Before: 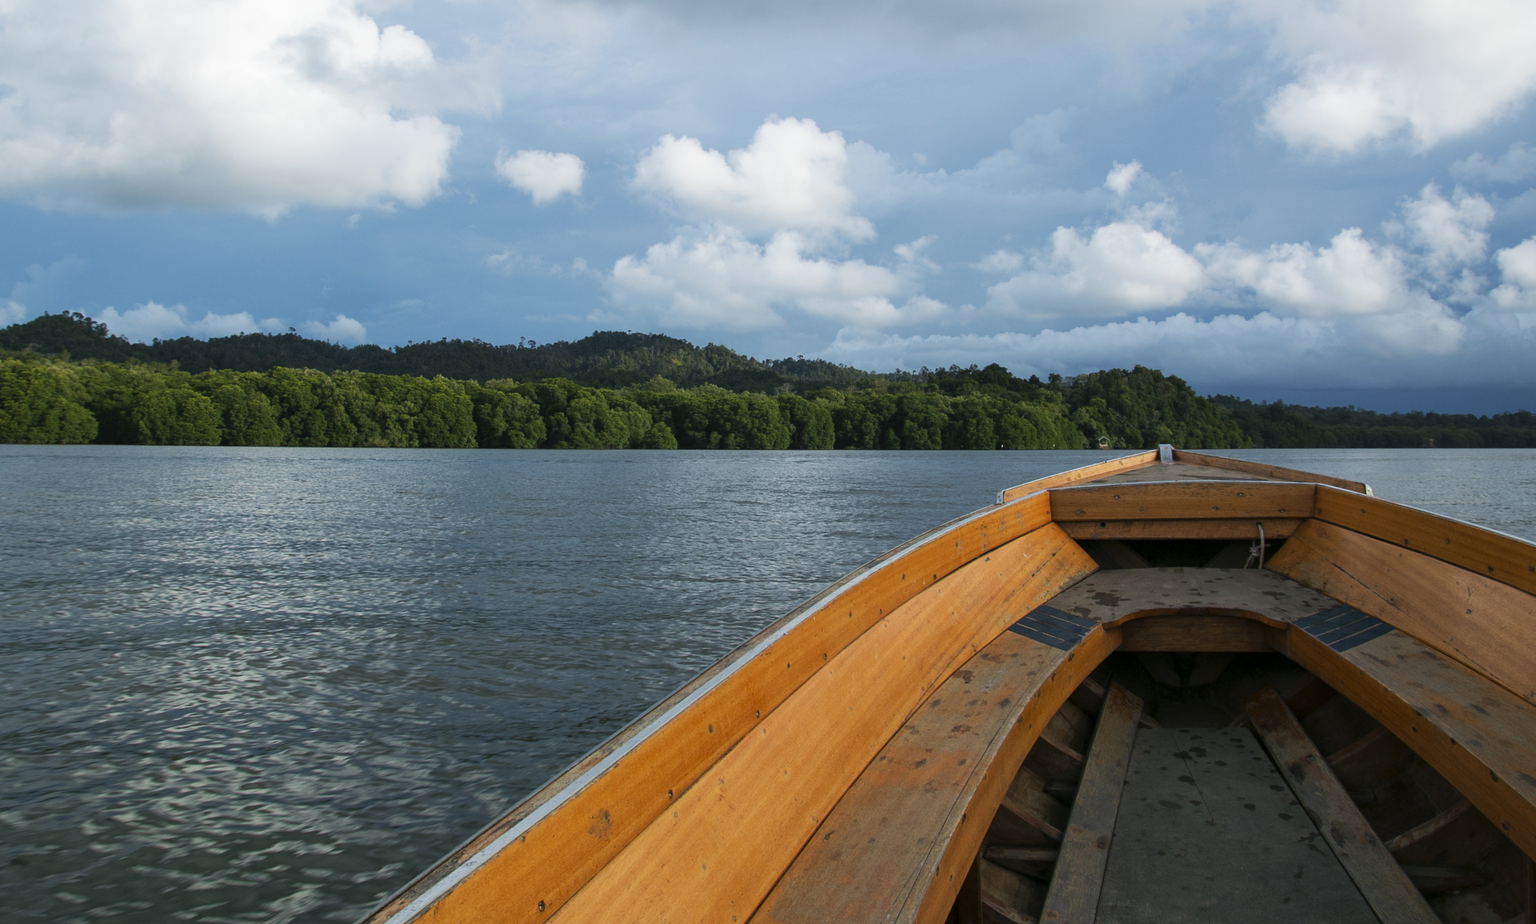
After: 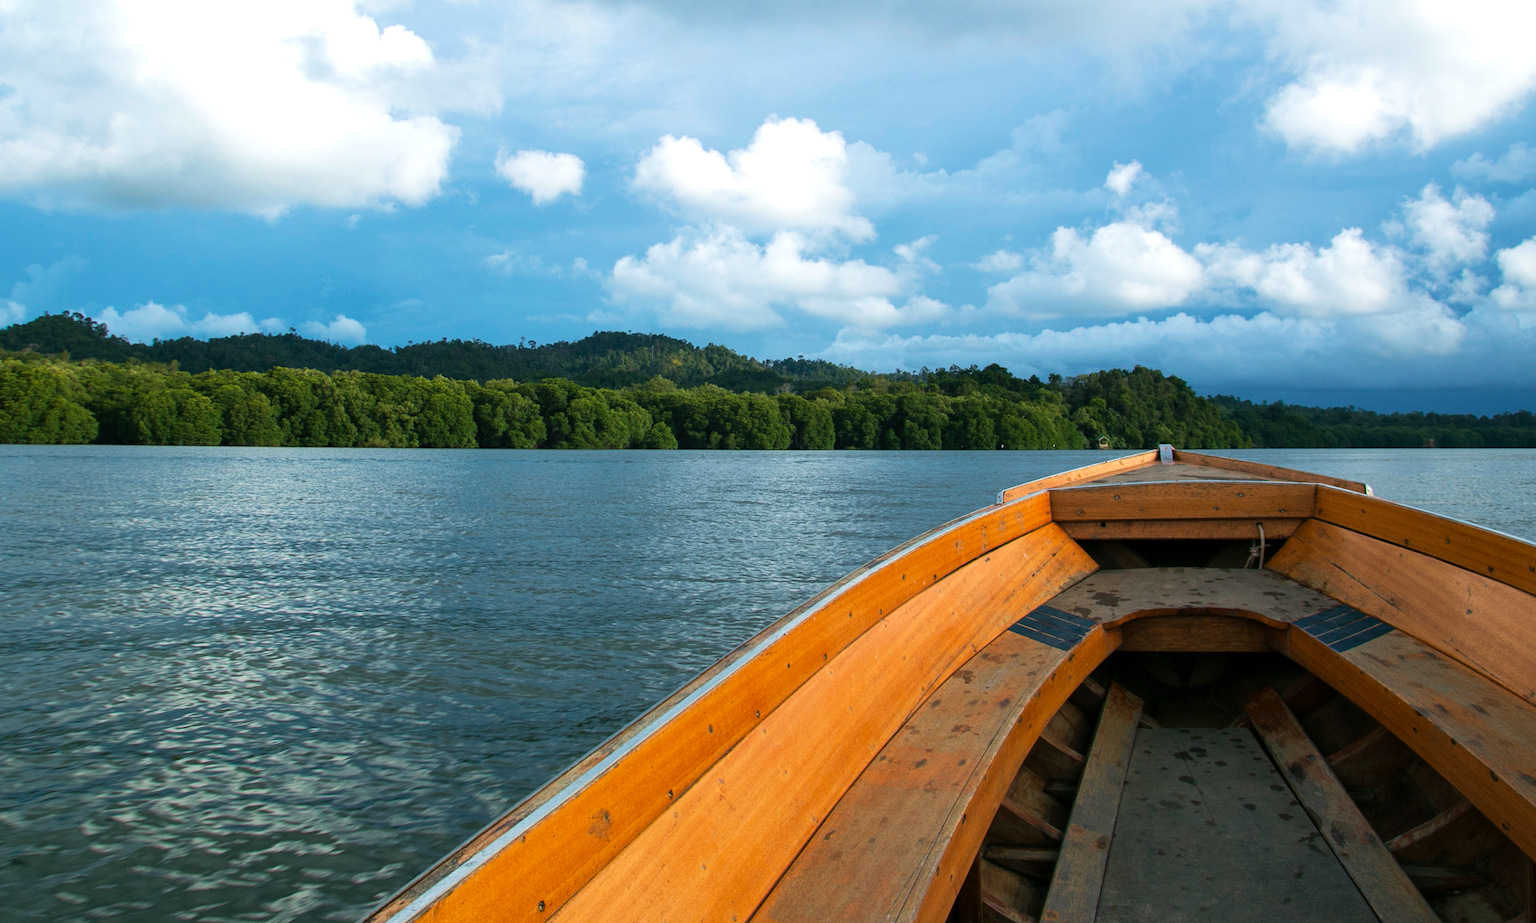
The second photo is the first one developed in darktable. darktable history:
exposure: exposure 0.375 EV, compensate highlight preservation false
vibrance: on, module defaults
velvia: on, module defaults
